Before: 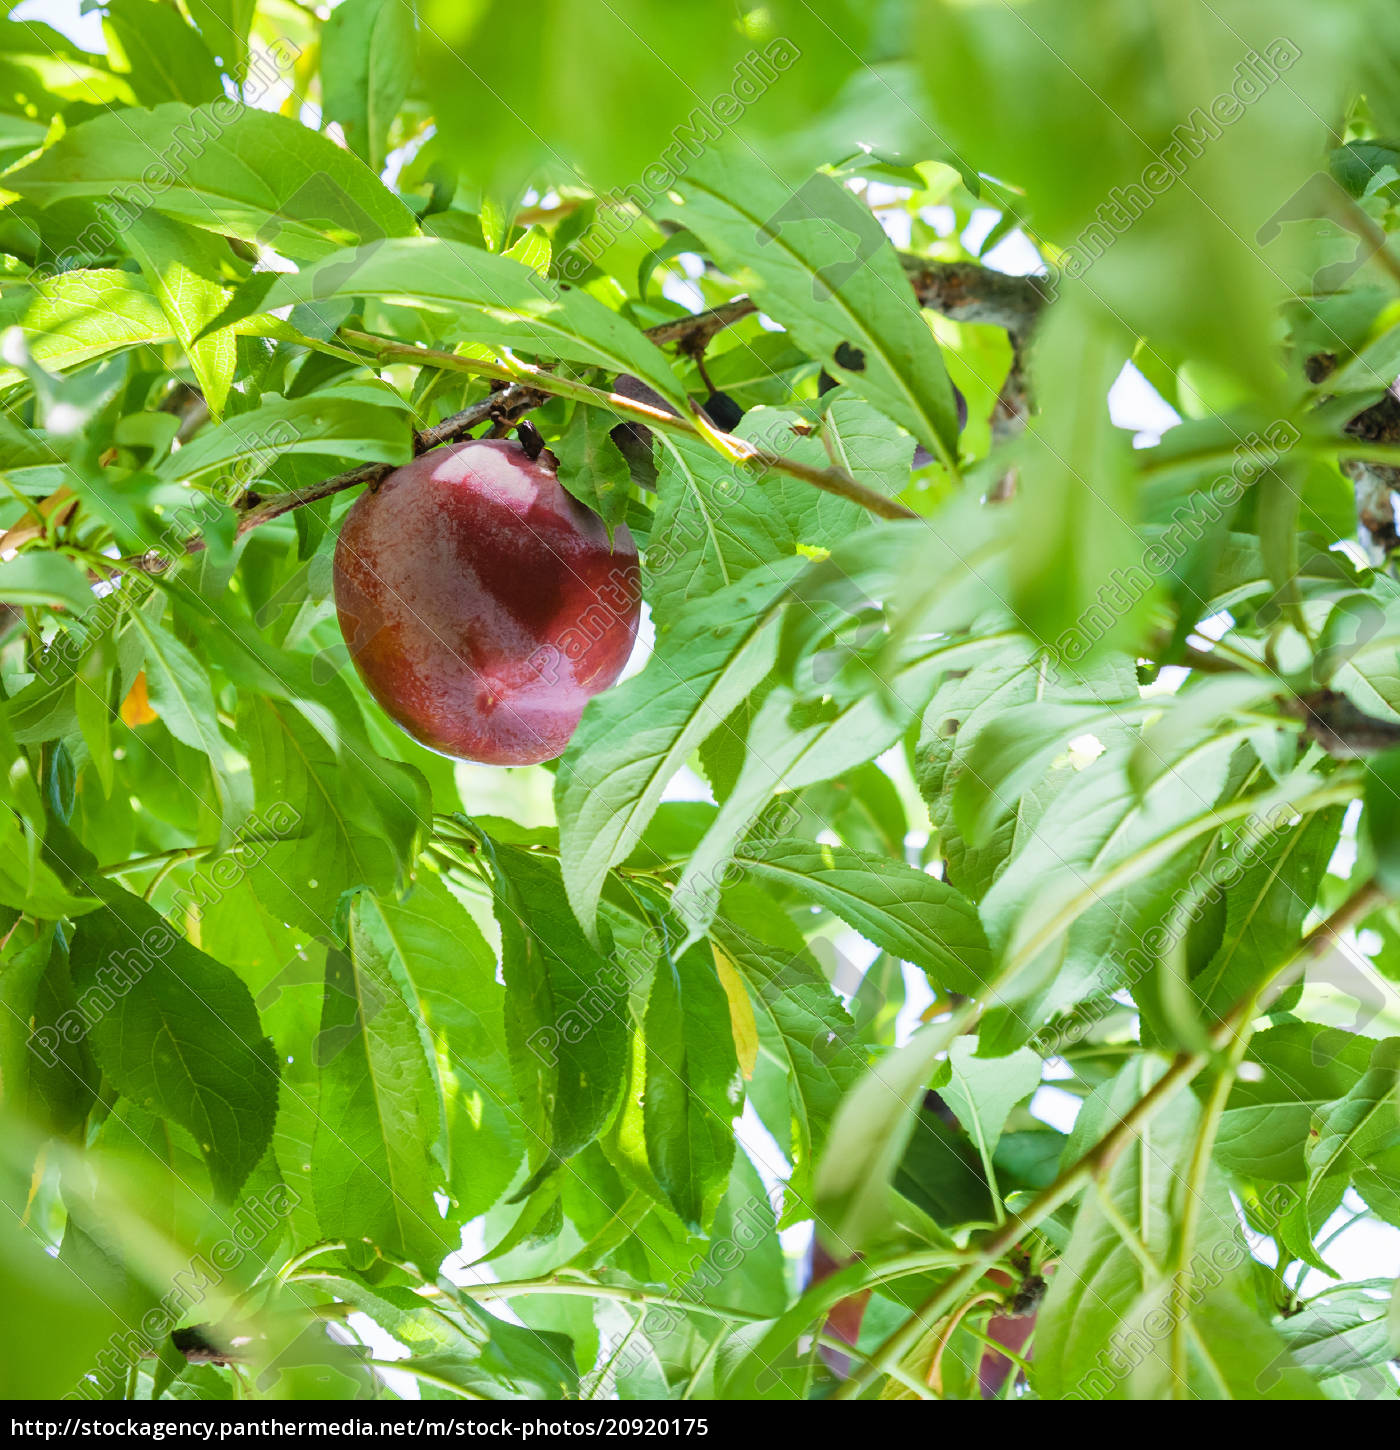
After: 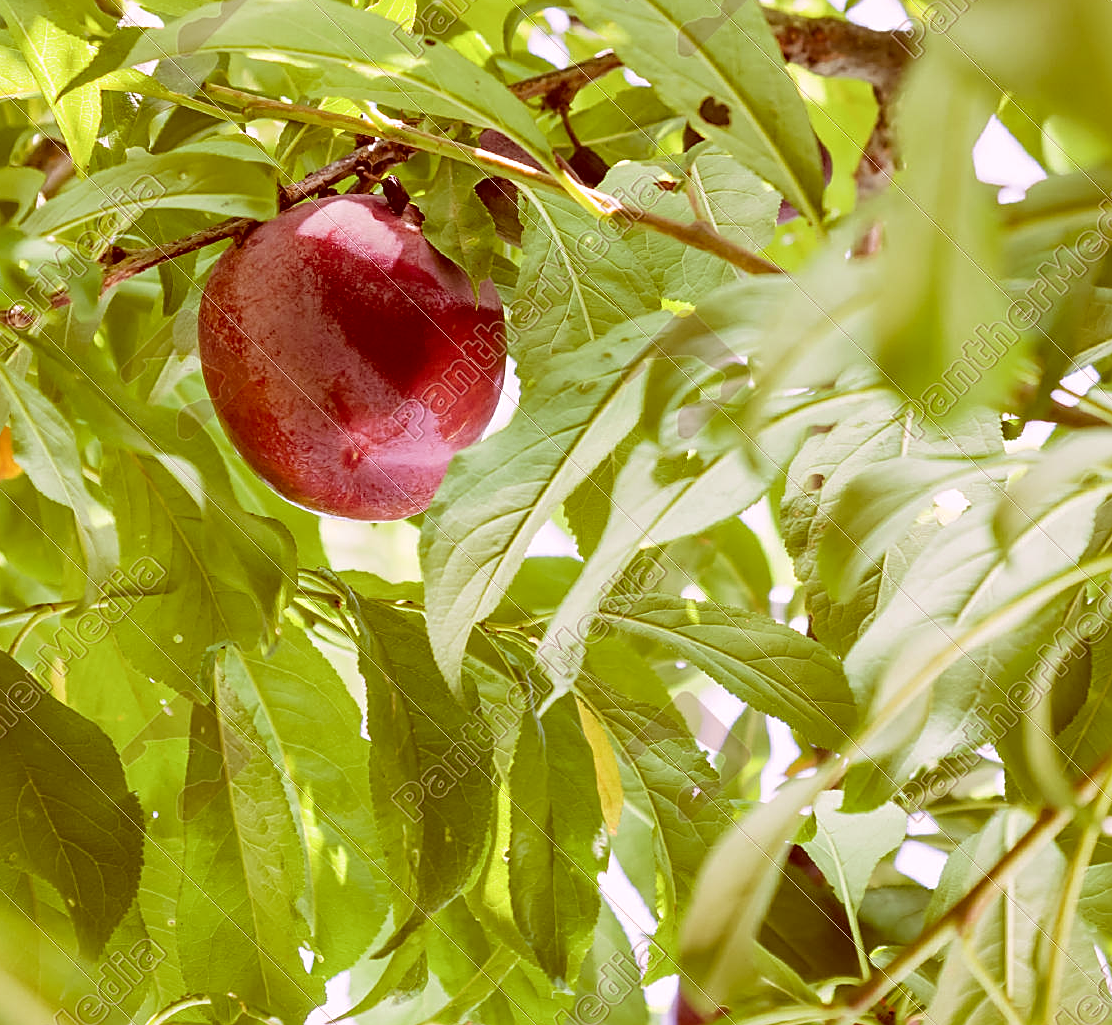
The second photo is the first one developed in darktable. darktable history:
crop: left 9.712%, top 16.928%, right 10.845%, bottom 12.332%
white balance: red 0.954, blue 1.079
rotate and perspective: automatic cropping original format, crop left 0, crop top 0
tone equalizer: on, module defaults
color correction: highlights a* 9.03, highlights b* 8.71, shadows a* 40, shadows b* 40, saturation 0.8
sharpen: amount 0.55
